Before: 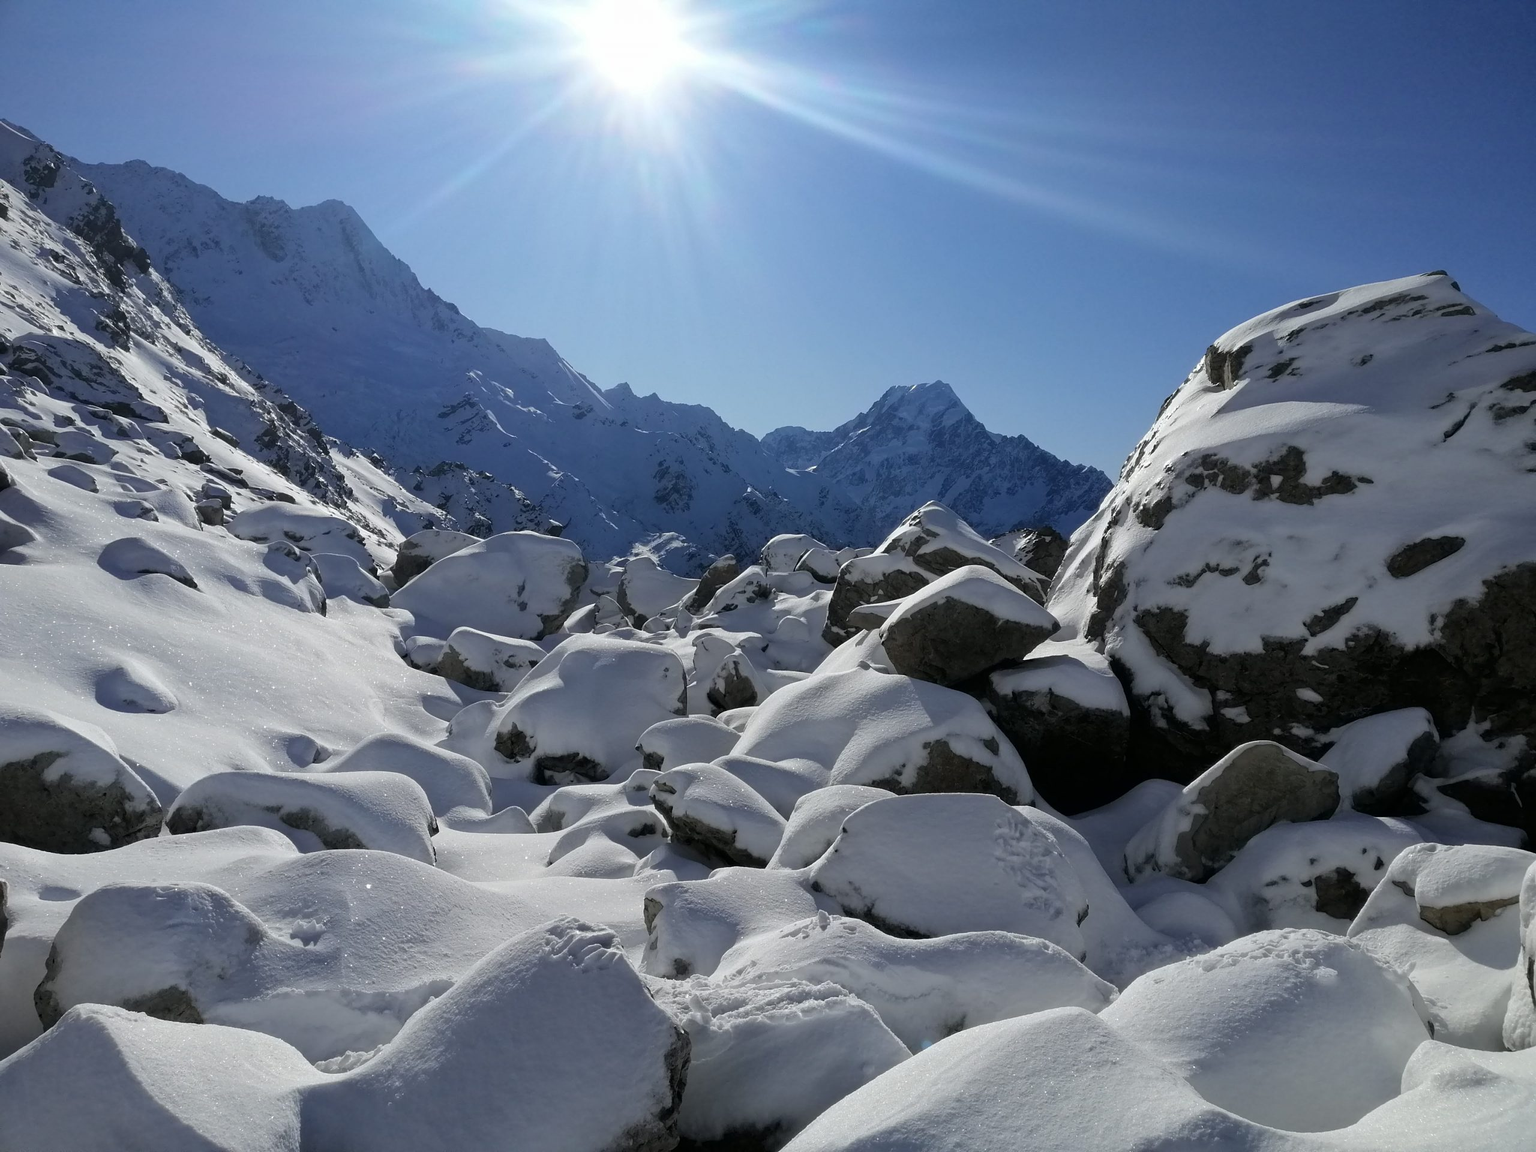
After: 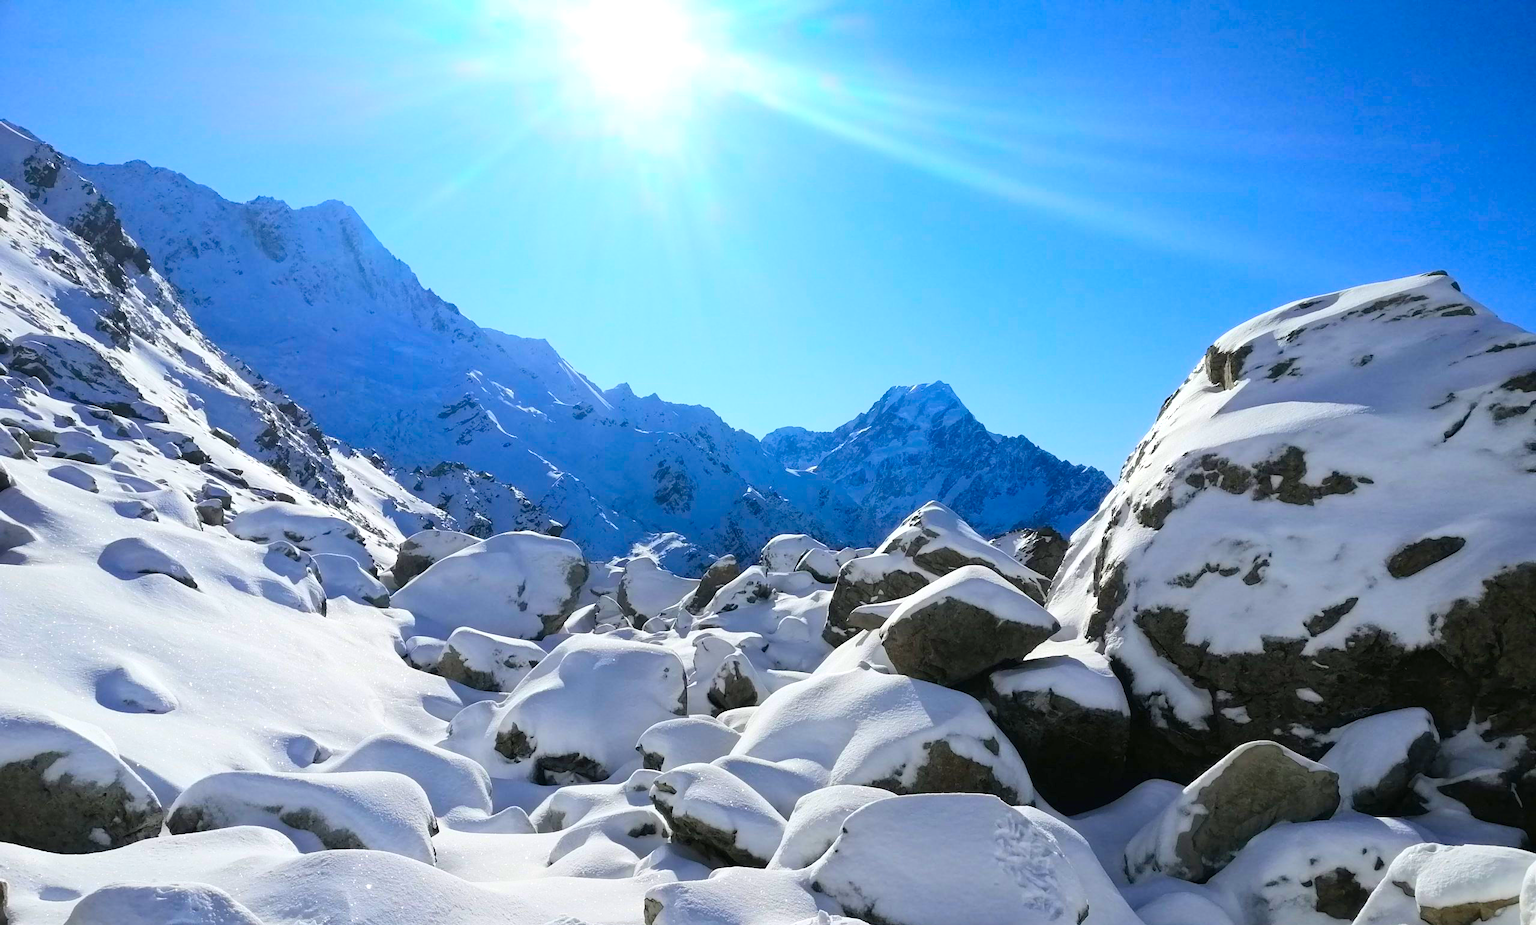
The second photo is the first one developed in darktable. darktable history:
exposure: black level correction 0, exposure 0.4 EV, compensate exposure bias true, compensate highlight preservation false
crop: bottom 19.644%
contrast brightness saturation: contrast 0.2, brightness 0.2, saturation 0.8
